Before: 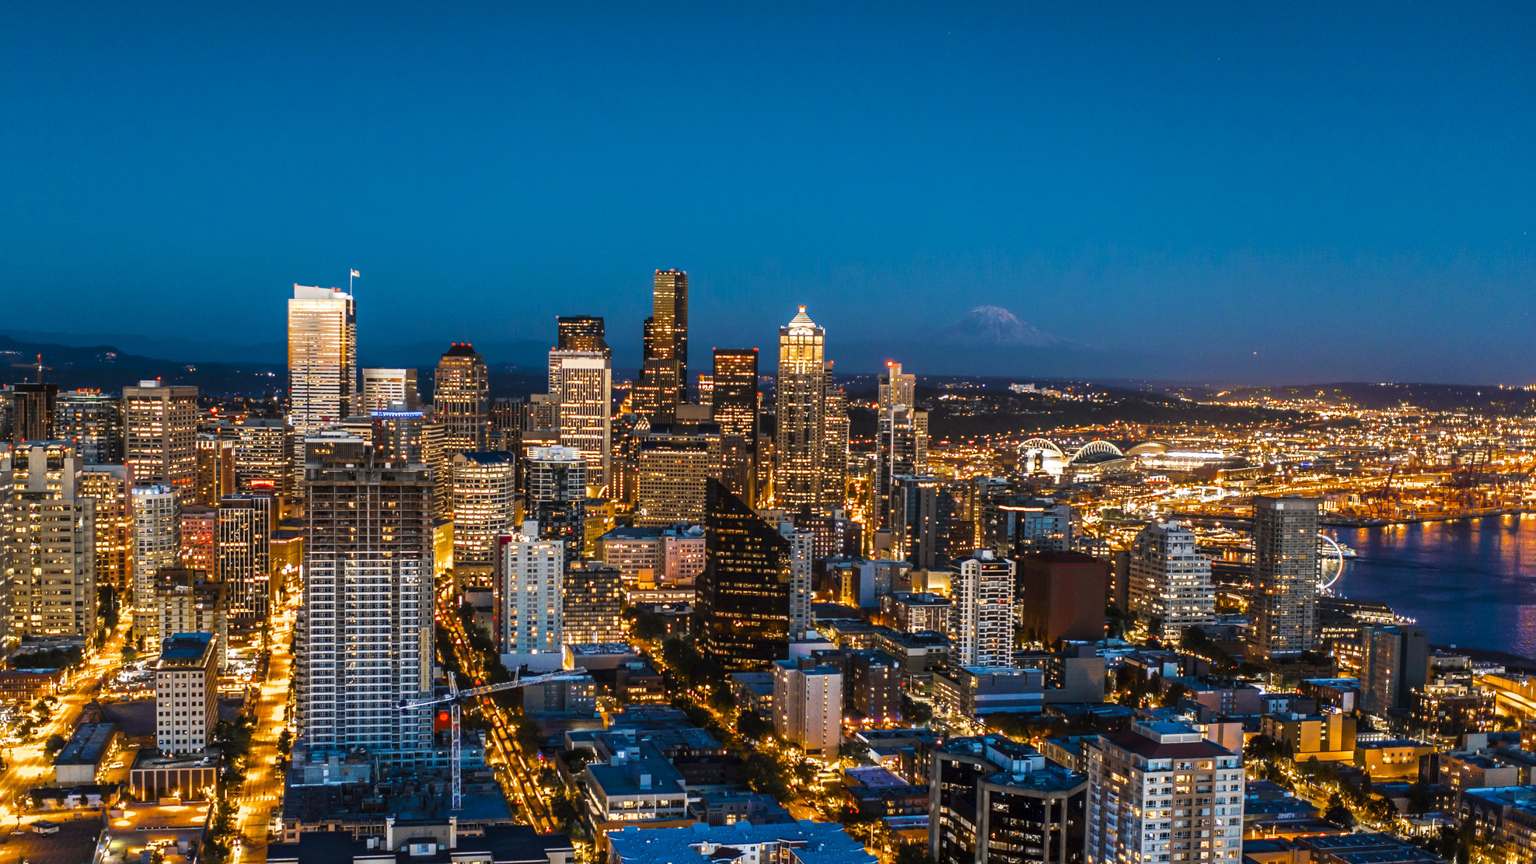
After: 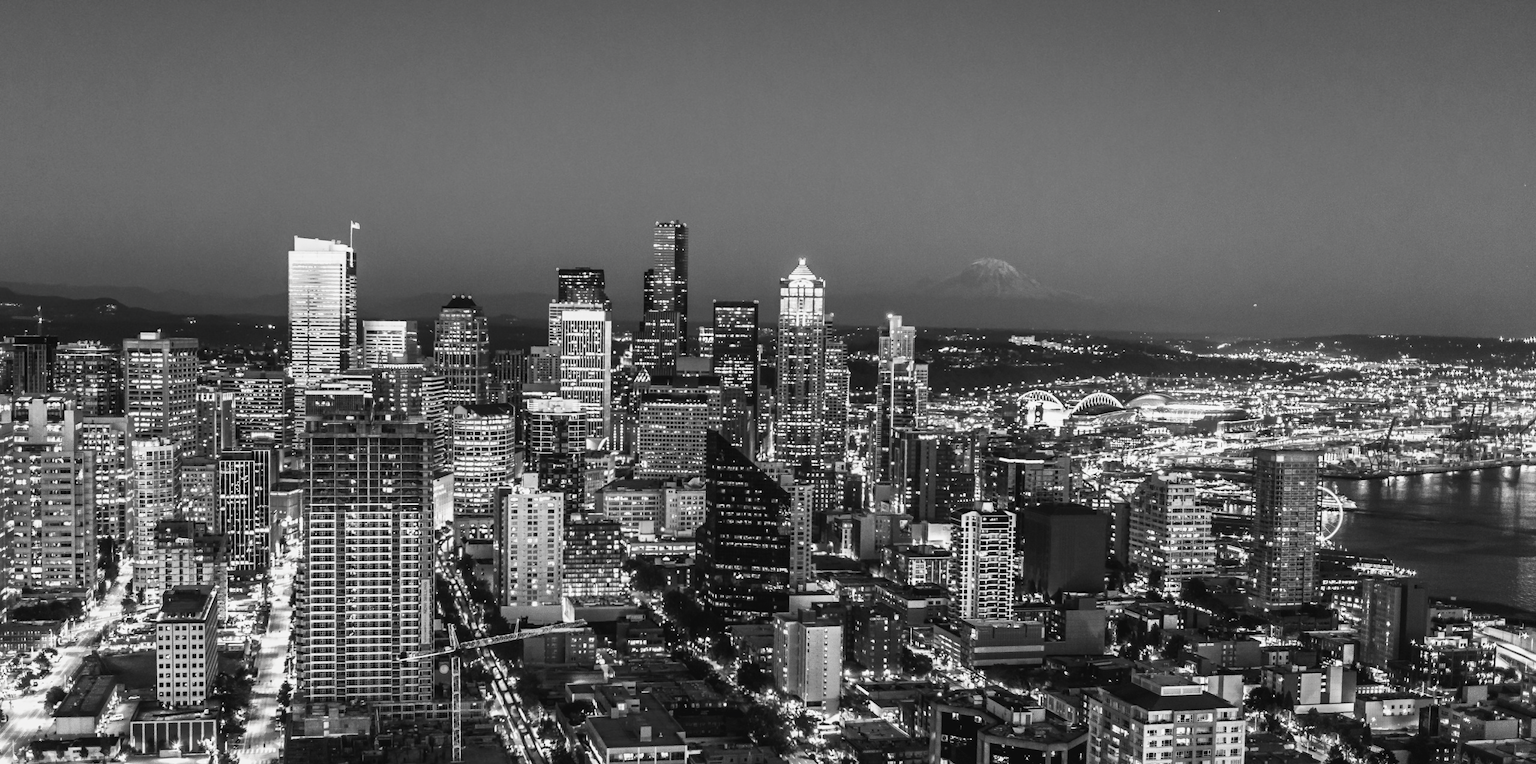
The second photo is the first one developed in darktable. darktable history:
contrast brightness saturation: saturation -0.993
crop and rotate: top 5.598%, bottom 5.903%
tone curve: curves: ch0 [(0, 0.038) (0.193, 0.212) (0.461, 0.502) (0.629, 0.731) (0.838, 0.916) (1, 0.967)]; ch1 [(0, 0) (0.35, 0.356) (0.45, 0.453) (0.504, 0.503) (0.532, 0.524) (0.558, 0.559) (0.735, 0.762) (1, 1)]; ch2 [(0, 0) (0.281, 0.266) (0.456, 0.469) (0.5, 0.5) (0.533, 0.545) (0.606, 0.607) (0.646, 0.654) (1, 1)], color space Lab, independent channels, preserve colors none
exposure: black level correction 0.004, exposure 0.016 EV, compensate highlight preservation false
